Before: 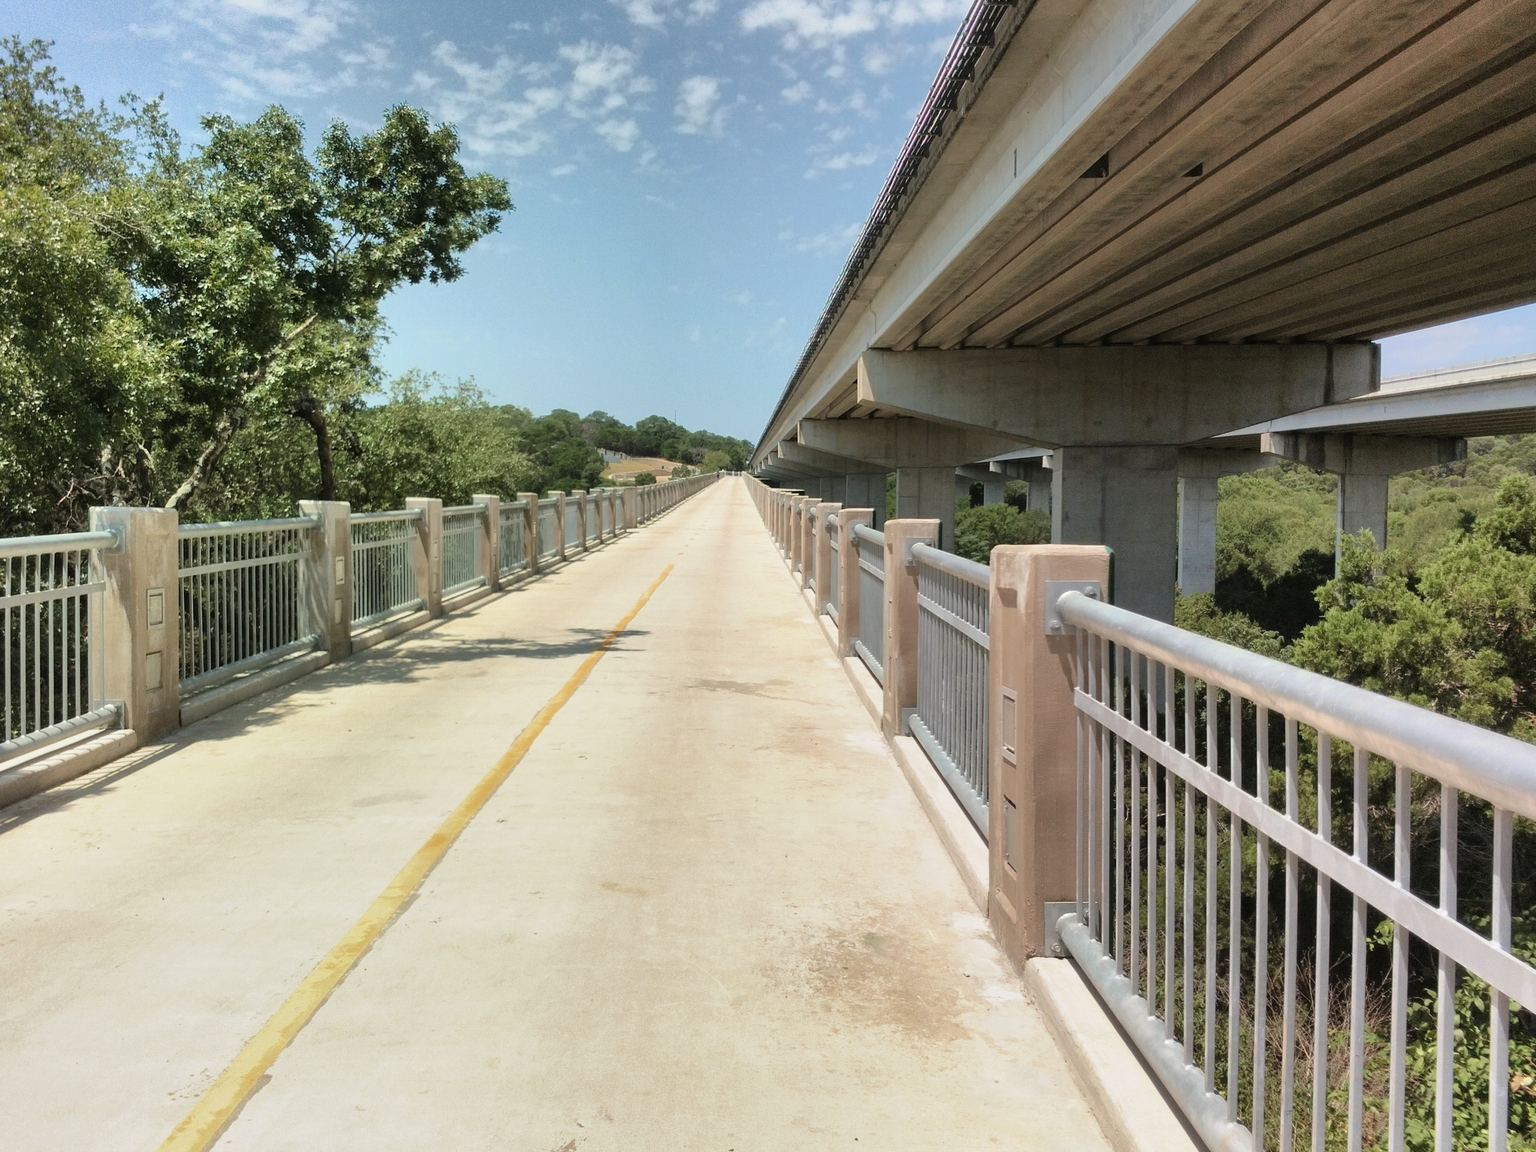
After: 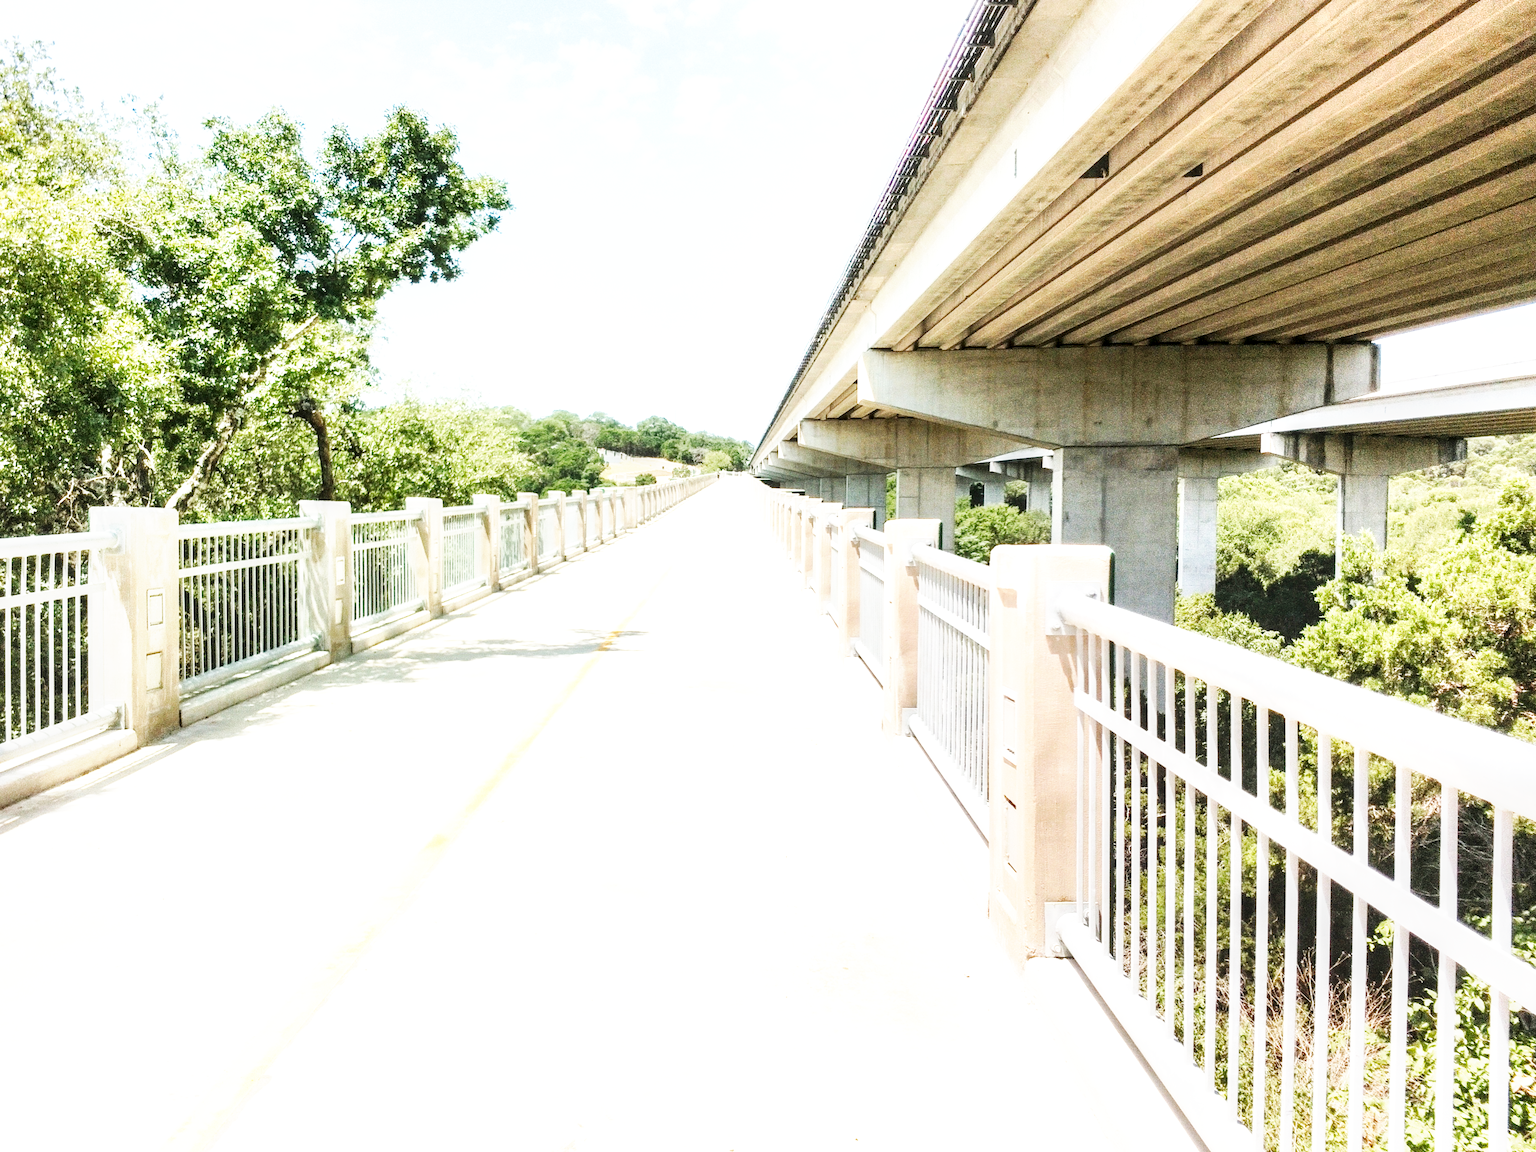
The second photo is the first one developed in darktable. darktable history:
vibrance: on, module defaults
local contrast: on, module defaults
exposure: exposure 1.2 EV, compensate highlight preservation false
base curve: curves: ch0 [(0, 0) (0.007, 0.004) (0.027, 0.03) (0.046, 0.07) (0.207, 0.54) (0.442, 0.872) (0.673, 0.972) (1, 1)], preserve colors none
